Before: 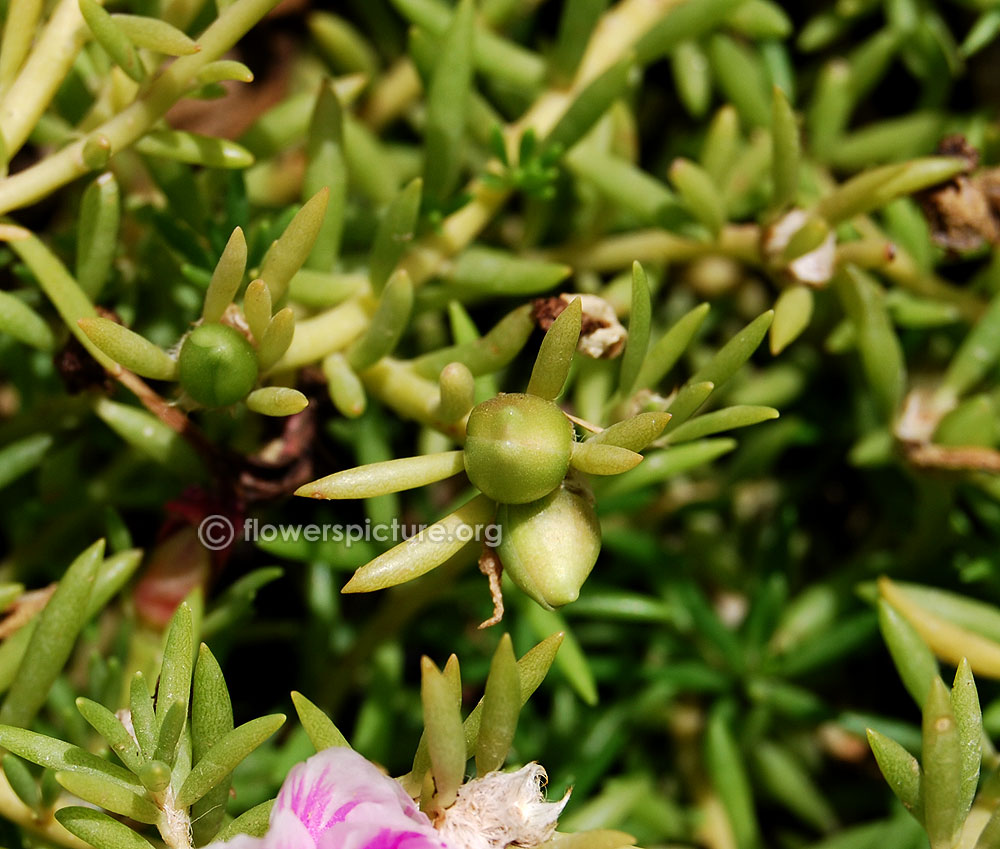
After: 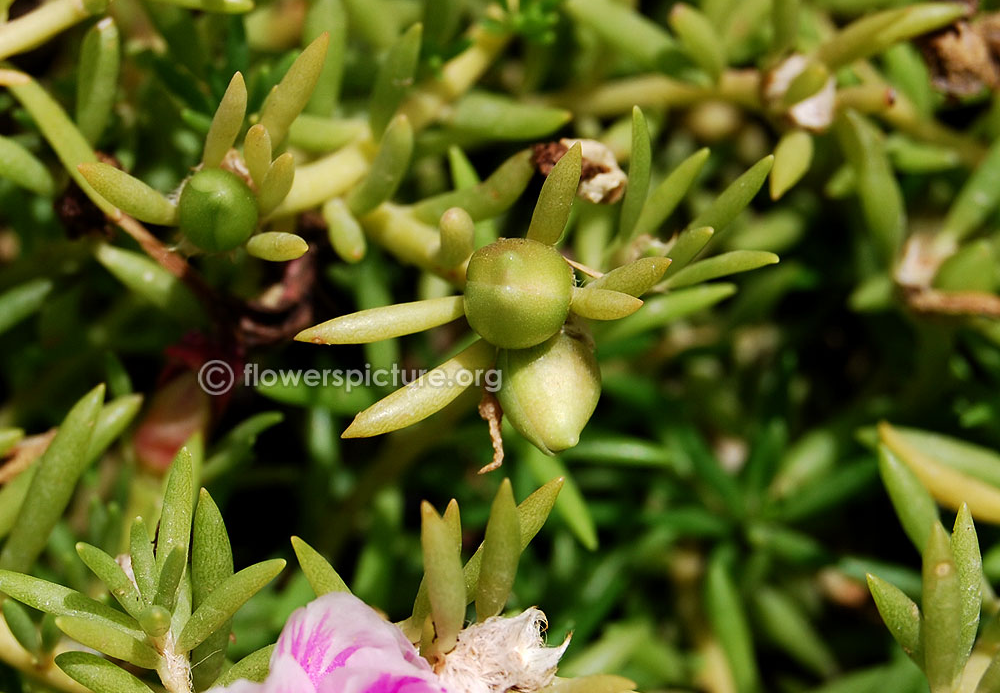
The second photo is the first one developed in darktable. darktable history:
crop and rotate: top 18.343%
exposure: compensate exposure bias true, compensate highlight preservation false
